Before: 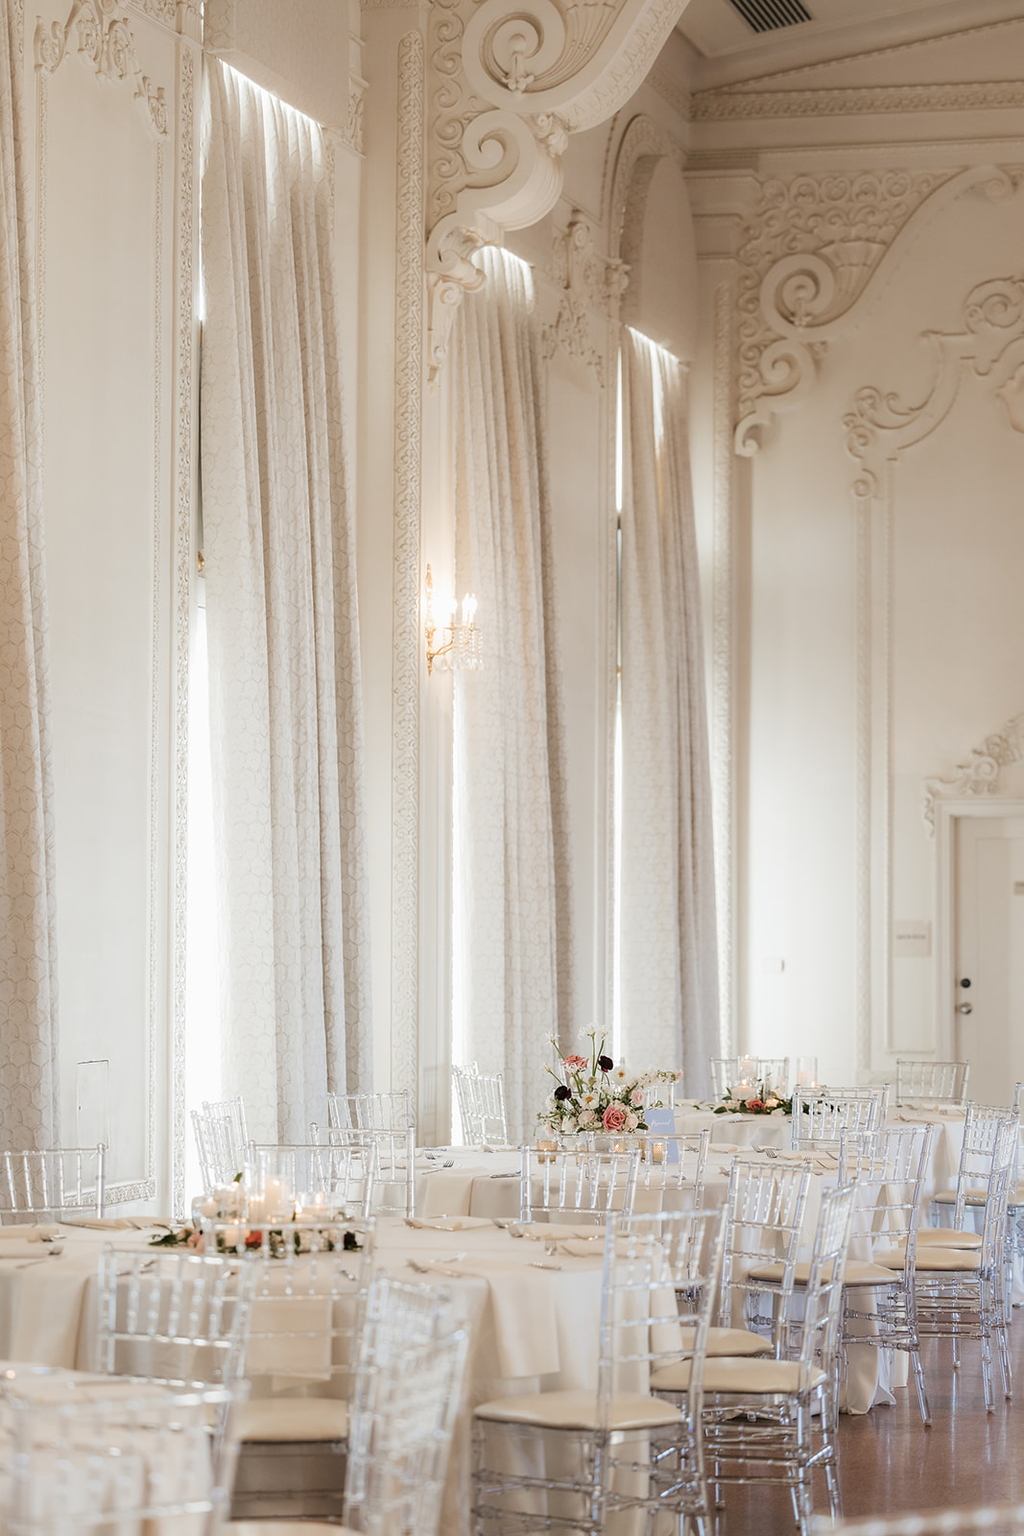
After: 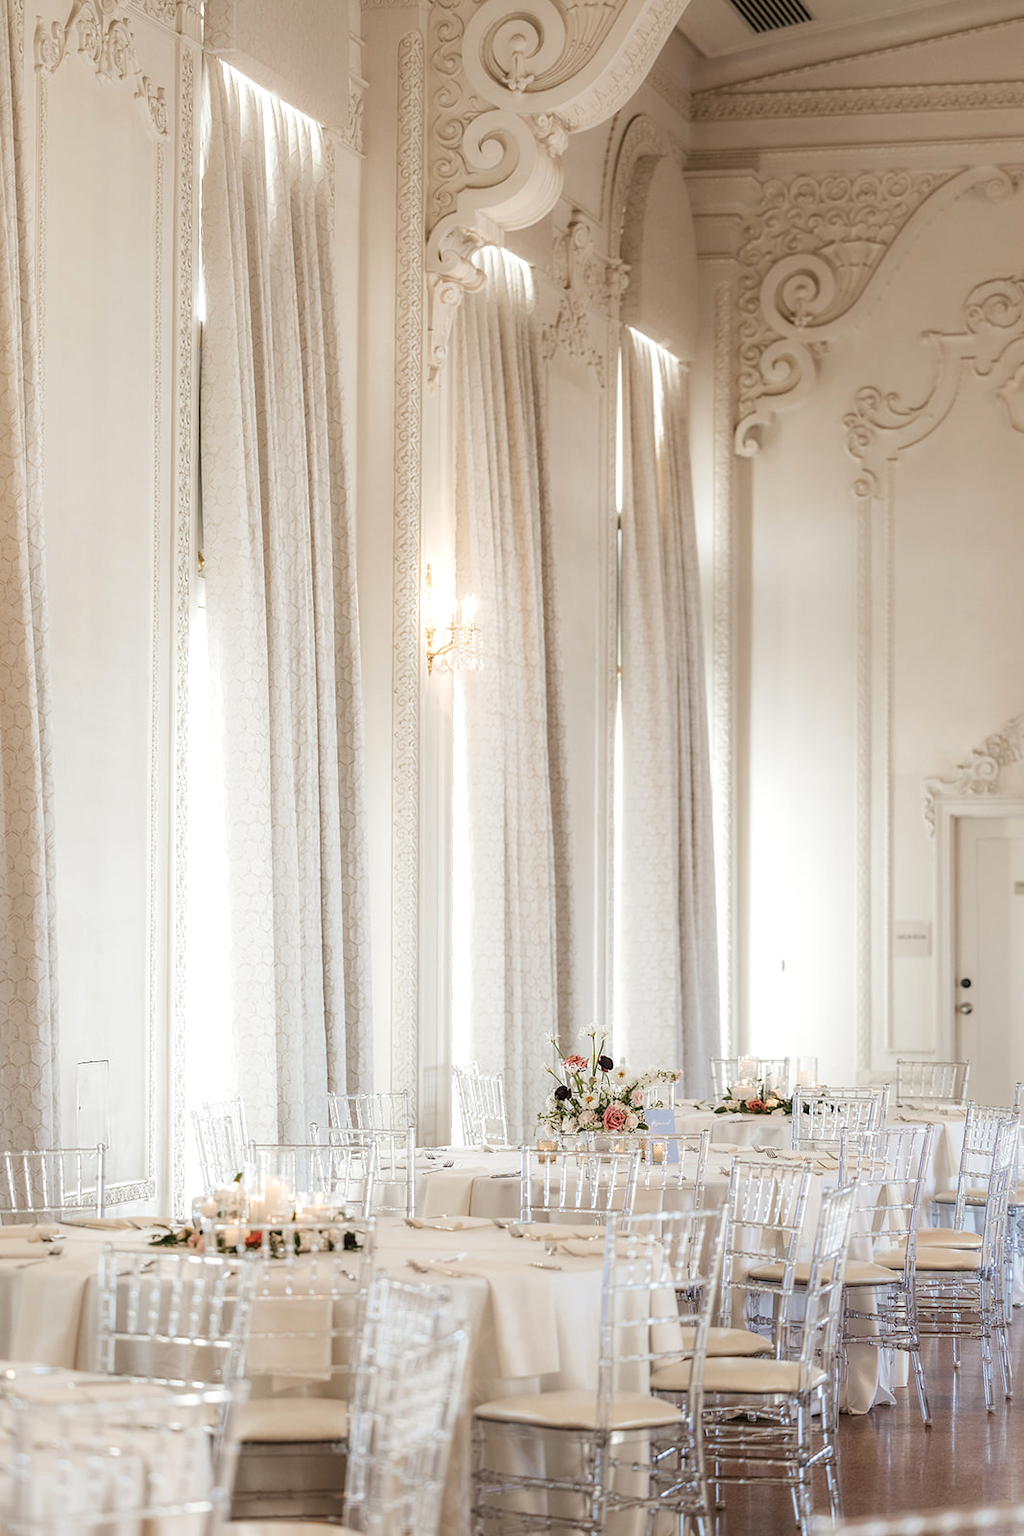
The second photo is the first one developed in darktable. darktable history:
exposure: exposure 0.127 EV, compensate highlight preservation false
local contrast: on, module defaults
